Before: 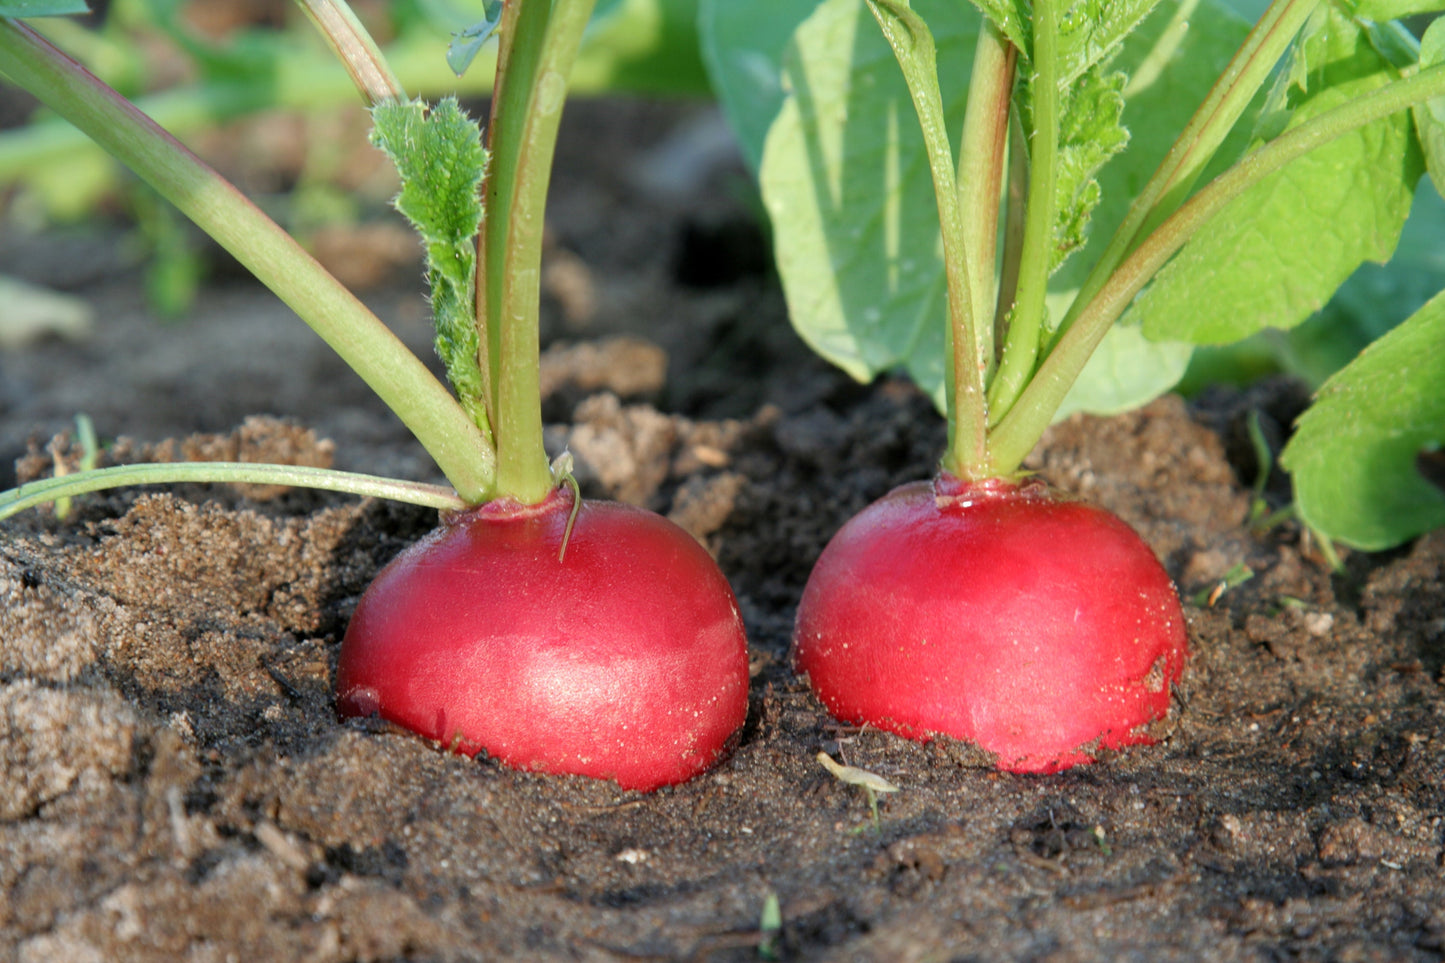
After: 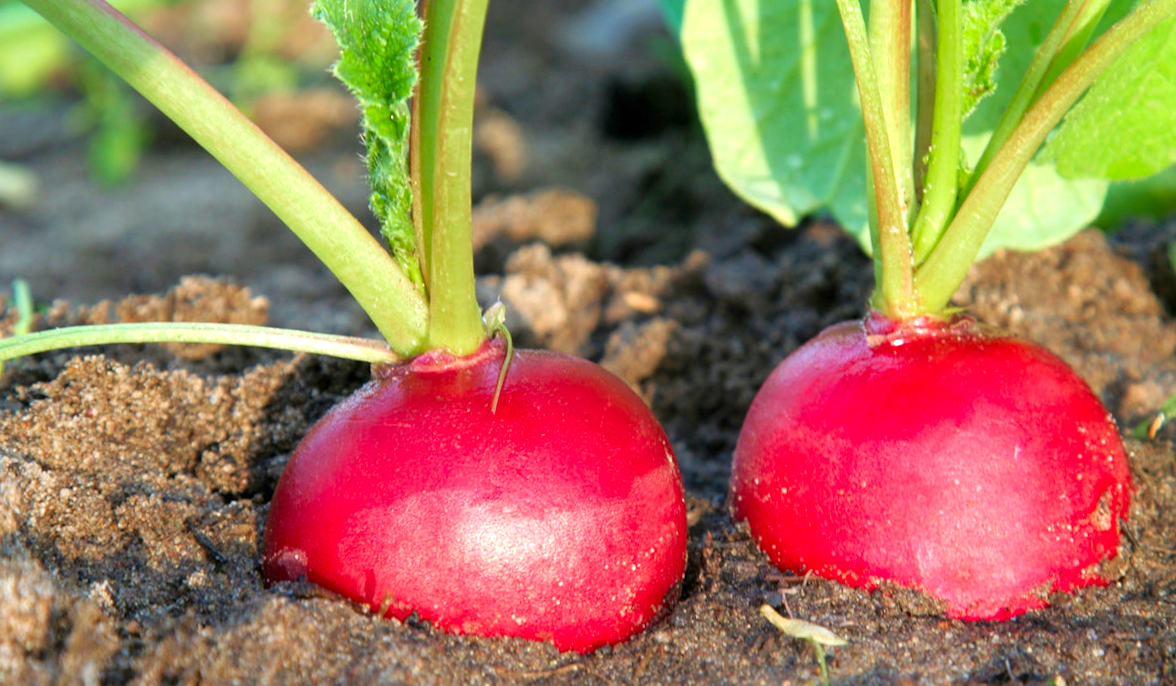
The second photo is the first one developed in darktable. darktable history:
crop and rotate: left 2.425%, top 11.305%, right 9.6%, bottom 15.08%
exposure: black level correction 0, exposure 0.5 EV, compensate exposure bias true, compensate highlight preservation false
color contrast: green-magenta contrast 1.2, blue-yellow contrast 1.2
velvia: on, module defaults
rotate and perspective: rotation -1.68°, lens shift (vertical) -0.146, crop left 0.049, crop right 0.912, crop top 0.032, crop bottom 0.96
